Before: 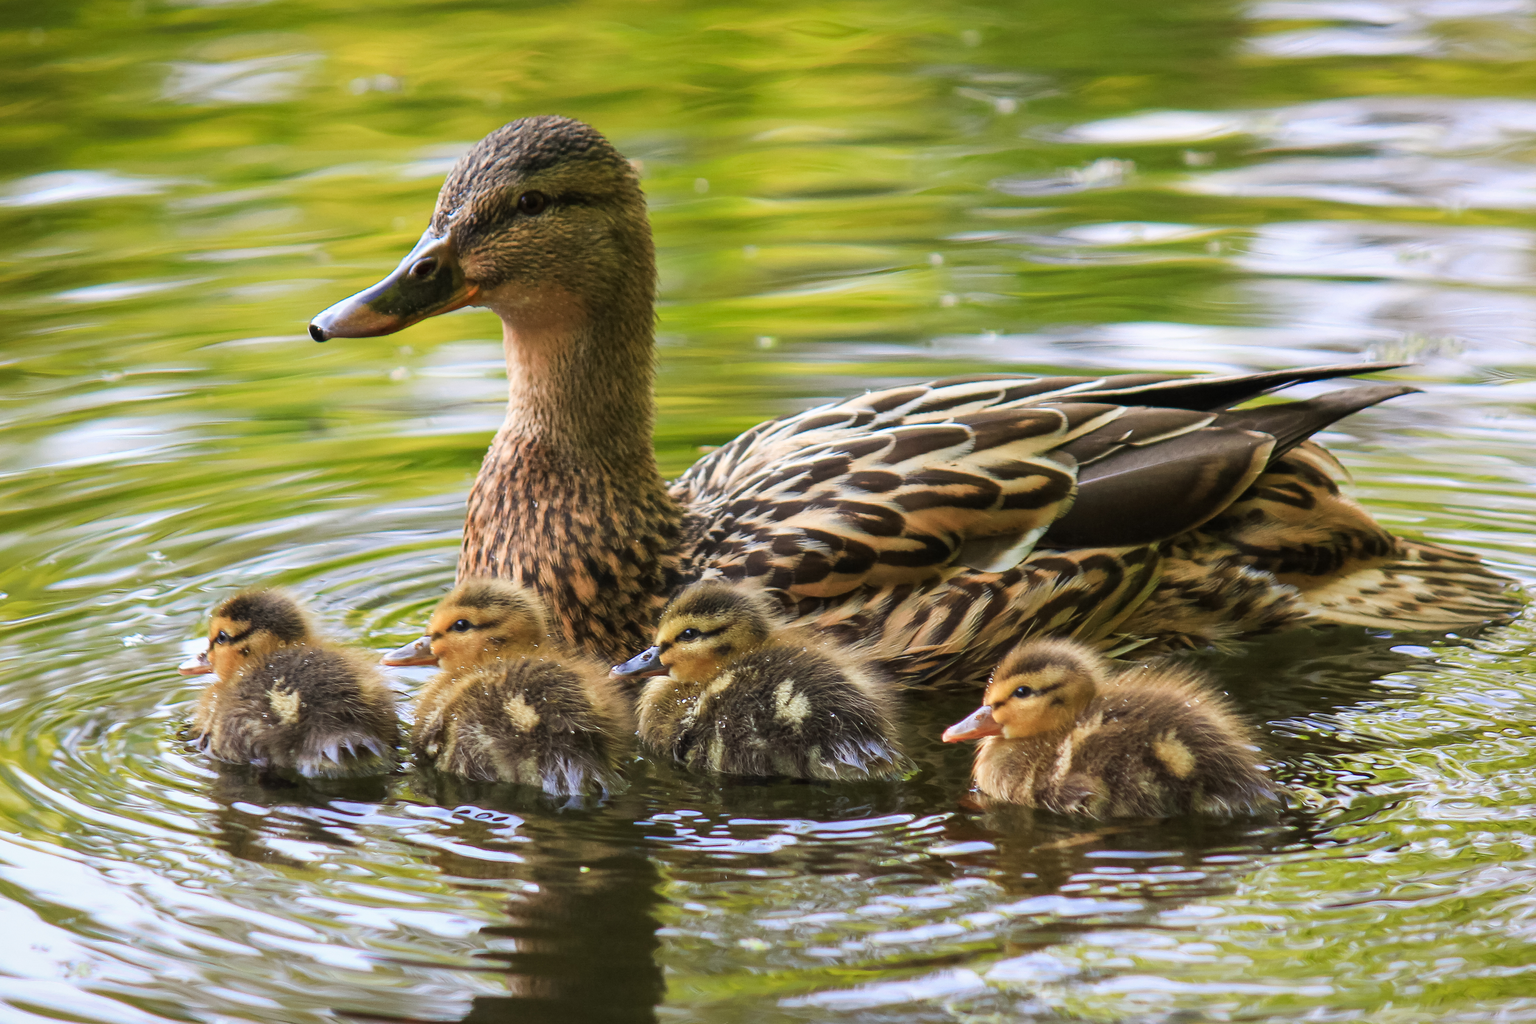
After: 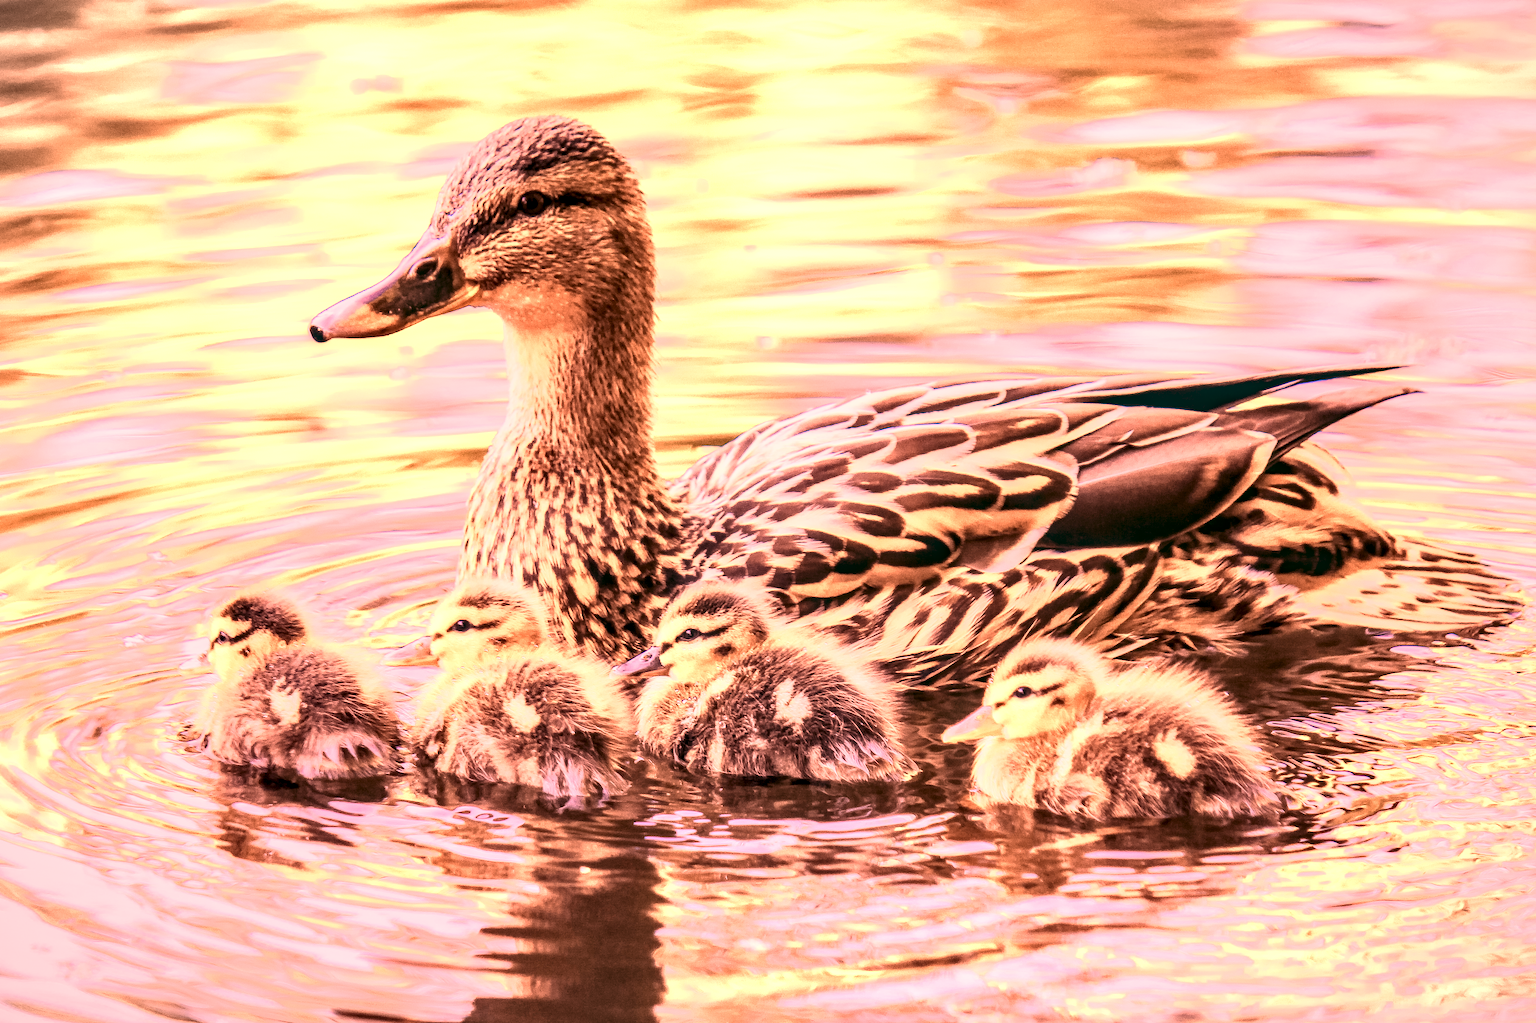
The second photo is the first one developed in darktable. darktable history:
basic adjustments: contrast 0.09, brightness 0.13, saturation -0.18, vibrance 0.21
local contrast: highlights 19%, detail 186%
shadows and highlights: shadows 37.27, highlights -28.18, soften with gaussian
tone curve: curves: ch0 [(0, 0.148) (0.191, 0.225) (0.712, 0.695) (0.864, 0.797) (1, 0.839)]
vignetting: fall-off start 100%, brightness -0.282, width/height ratio 1.31
color zones: curves: ch0 [(0.018, 0.548) (0.197, 0.654) (0.425, 0.447) (0.605, 0.658) (0.732, 0.579)]; ch1 [(0.105, 0.531) (0.224, 0.531) (0.386, 0.39) (0.618, 0.456) (0.732, 0.456) (0.956, 0.421)]; ch2 [(0.039, 0.583) (0.215, 0.465) (0.399, 0.544) (0.465, 0.548) (0.614, 0.447) (0.724, 0.43) (0.882, 0.623) (0.956, 0.632)]
white balance: red 2.701, blue 1.859
color balance: lift [1.005, 0.99, 1.007, 1.01], gamma [1, 1.034, 1.032, 0.966], gain [0.873, 1.055, 1.067, 0.933]
